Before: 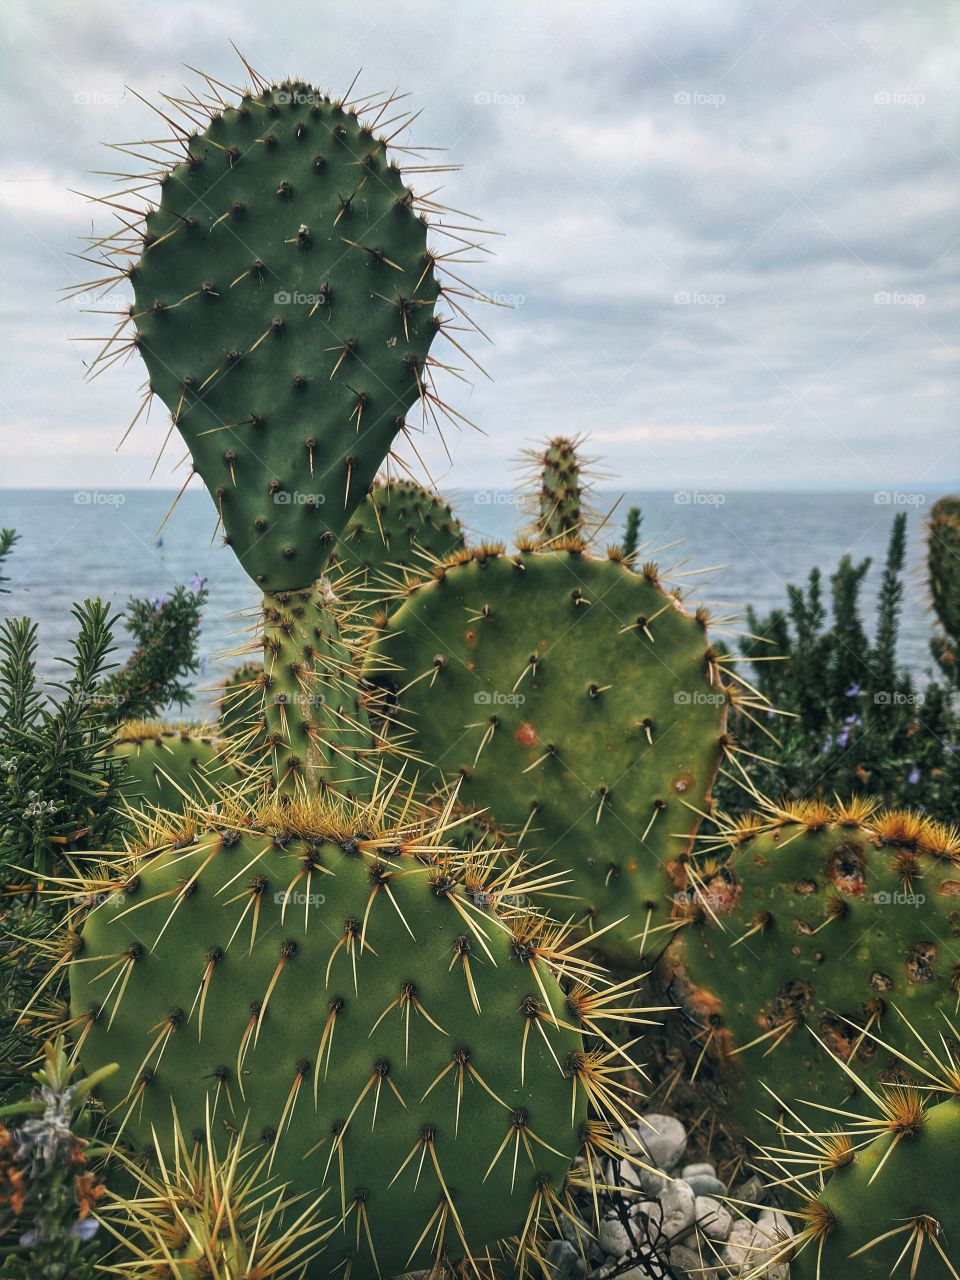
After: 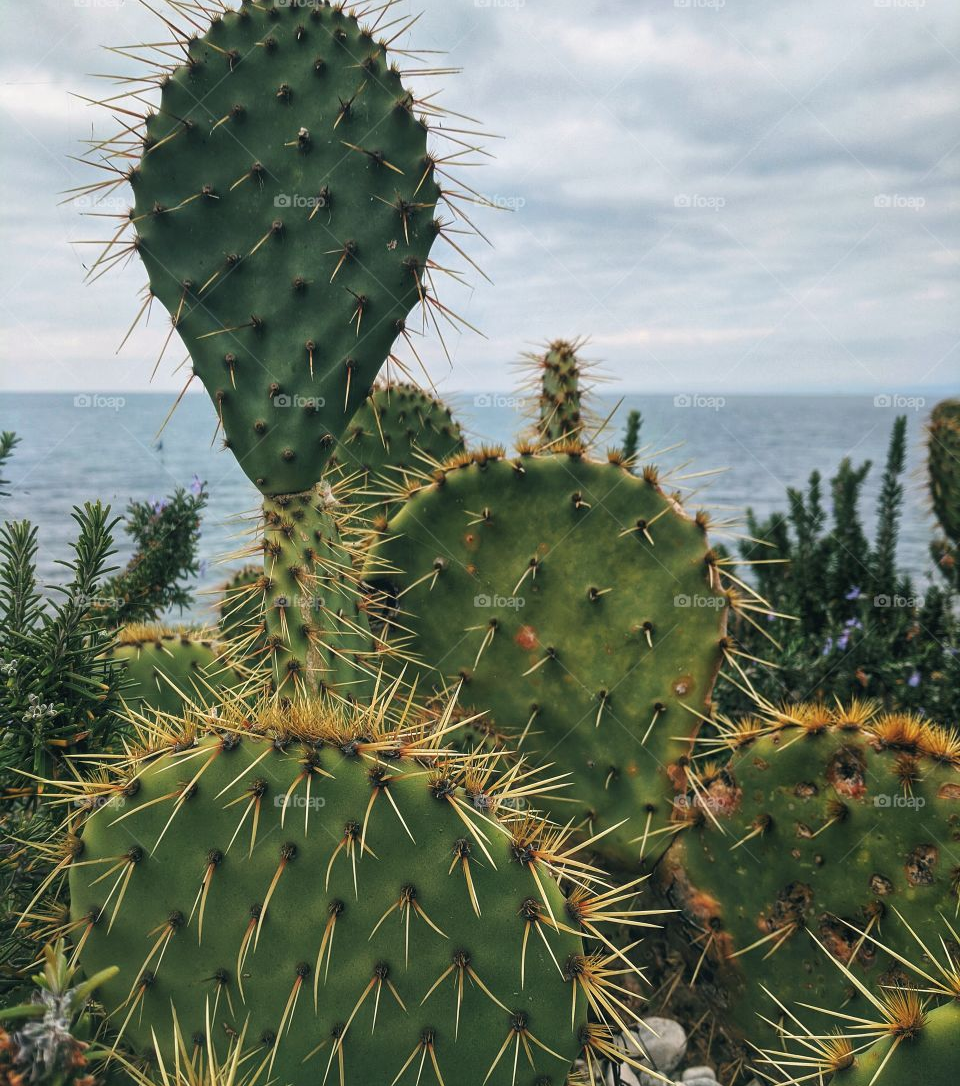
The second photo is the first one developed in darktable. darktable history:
crop: top 7.602%, bottom 7.513%
color correction: highlights b* -0.006, saturation 0.983
exposure: compensate highlight preservation false
